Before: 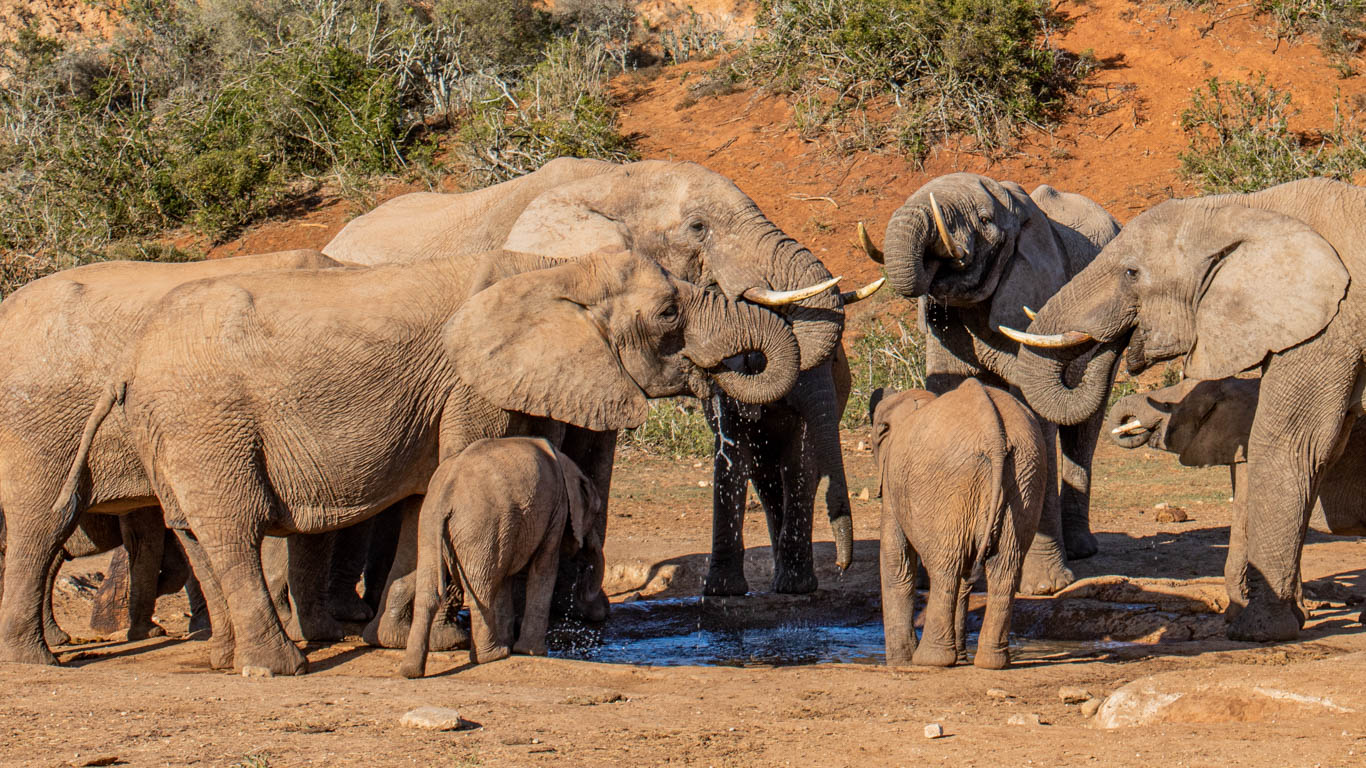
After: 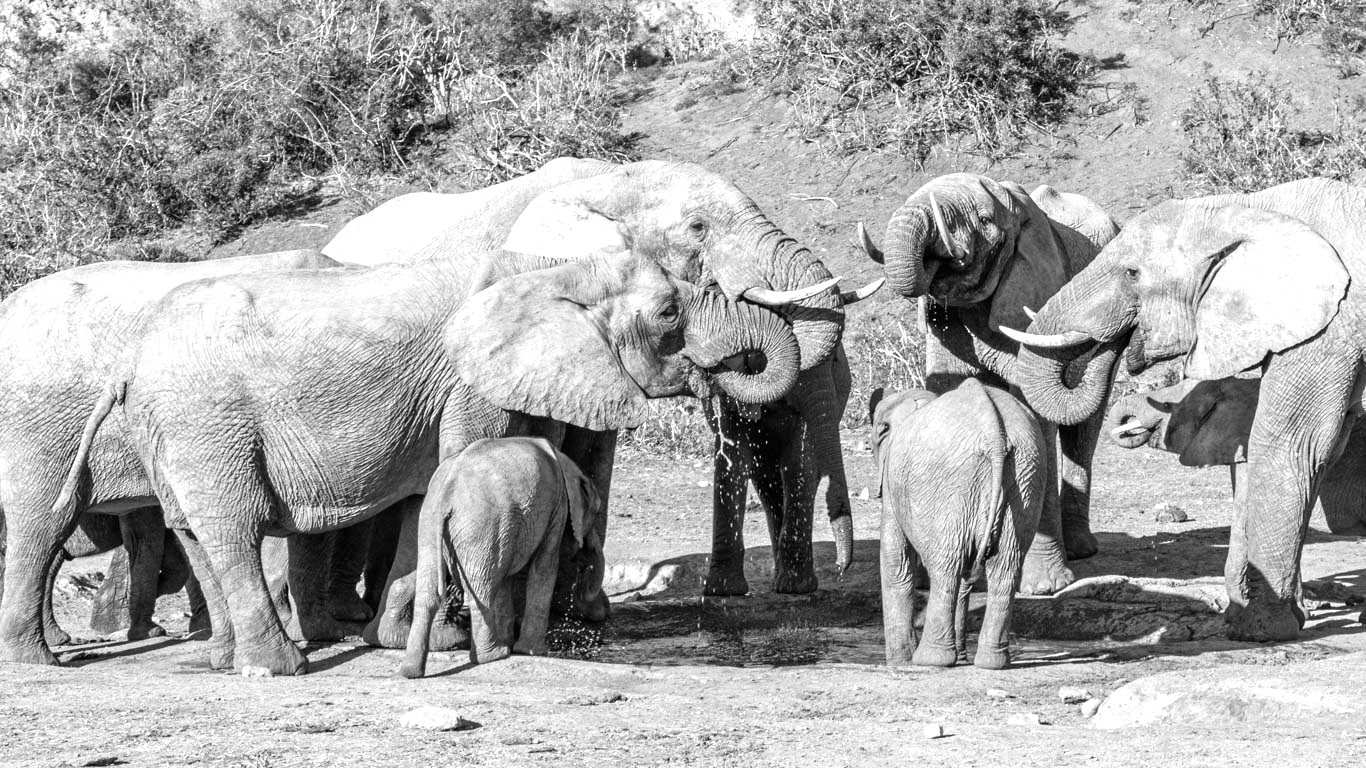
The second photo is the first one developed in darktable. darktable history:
color balance rgb: perceptual saturation grading › global saturation 25%, global vibrance 20%
monochrome: a -6.99, b 35.61, size 1.4
exposure: black level correction 0, exposure 1.1 EV, compensate exposure bias true, compensate highlight preservation false
